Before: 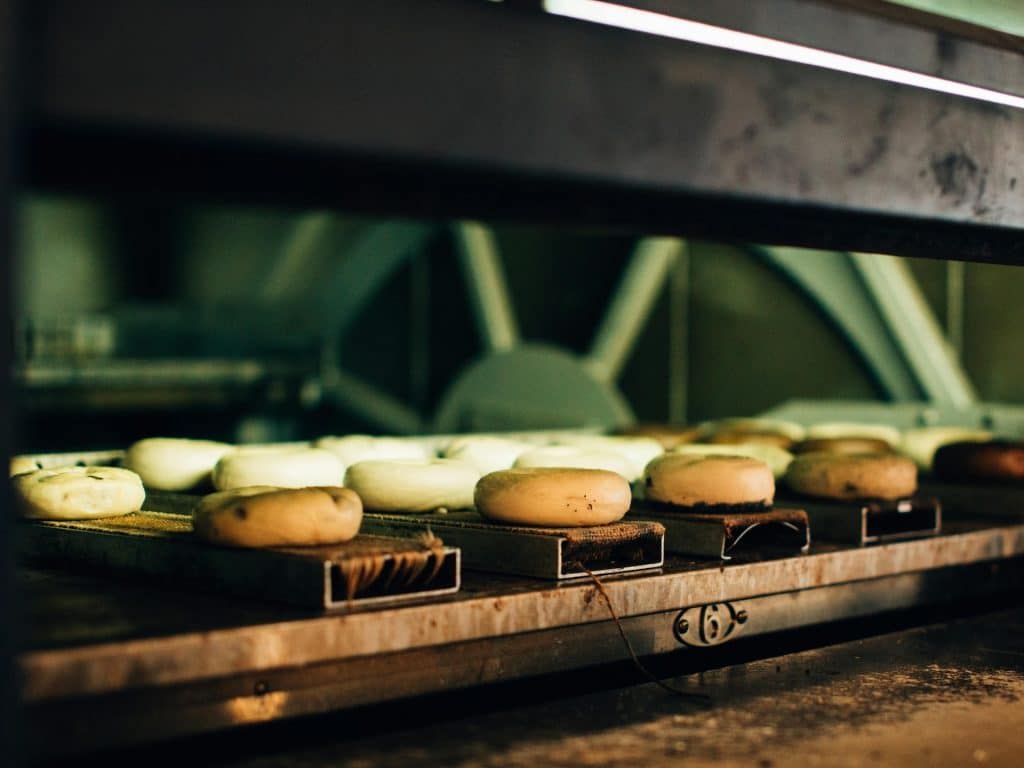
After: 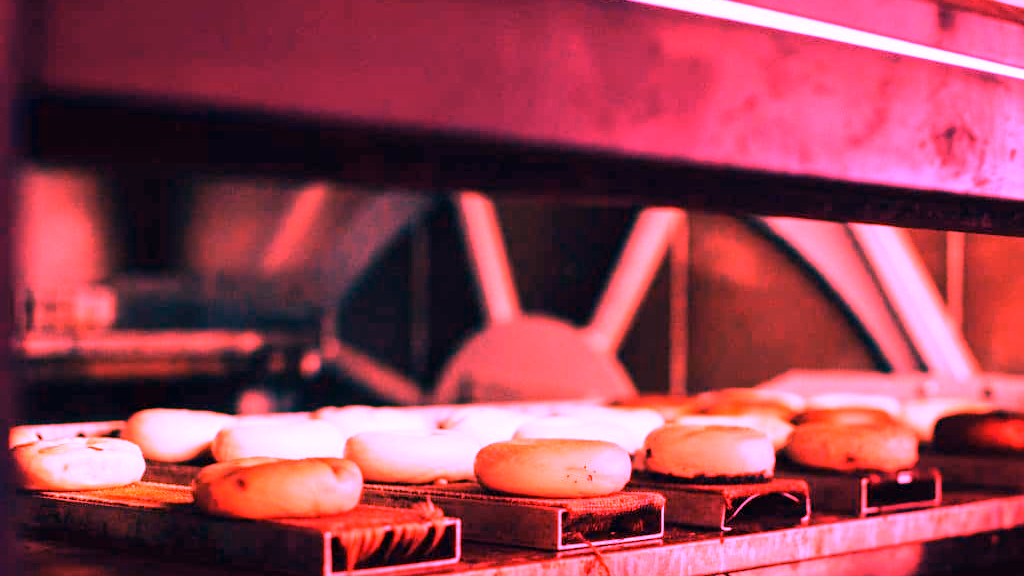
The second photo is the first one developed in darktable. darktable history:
crop: top 3.857%, bottom 21.132%
white balance: red 4.26, blue 1.802
